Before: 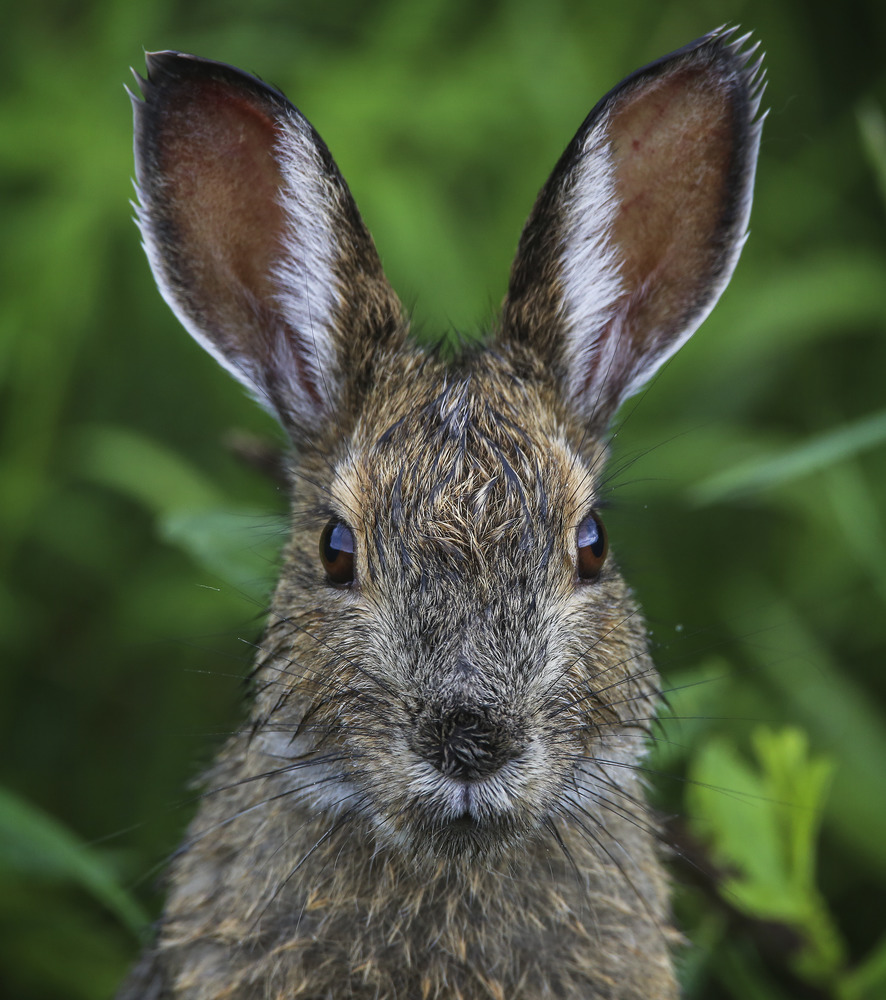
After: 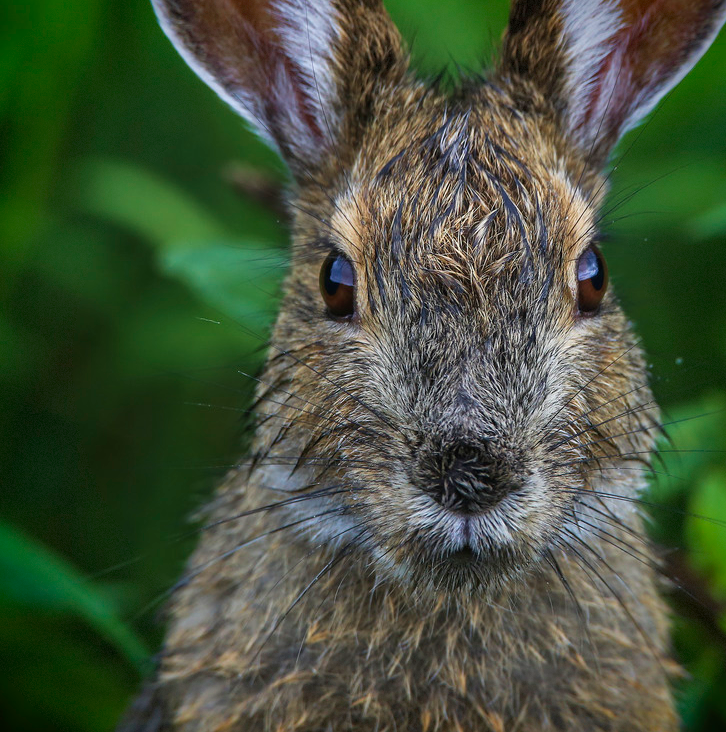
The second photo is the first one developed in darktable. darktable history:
velvia: on, module defaults
crop: top 26.709%, right 17.951%
vignetting: saturation 0.367, automatic ratio true, dithering 8-bit output
